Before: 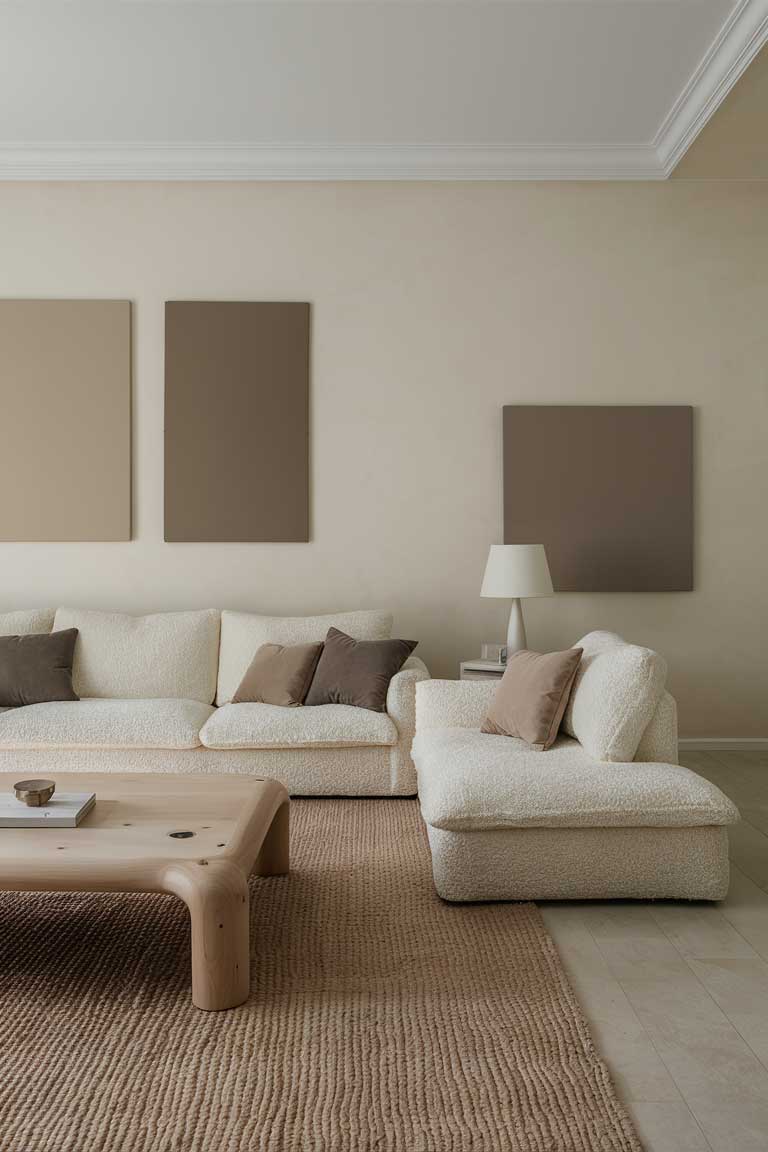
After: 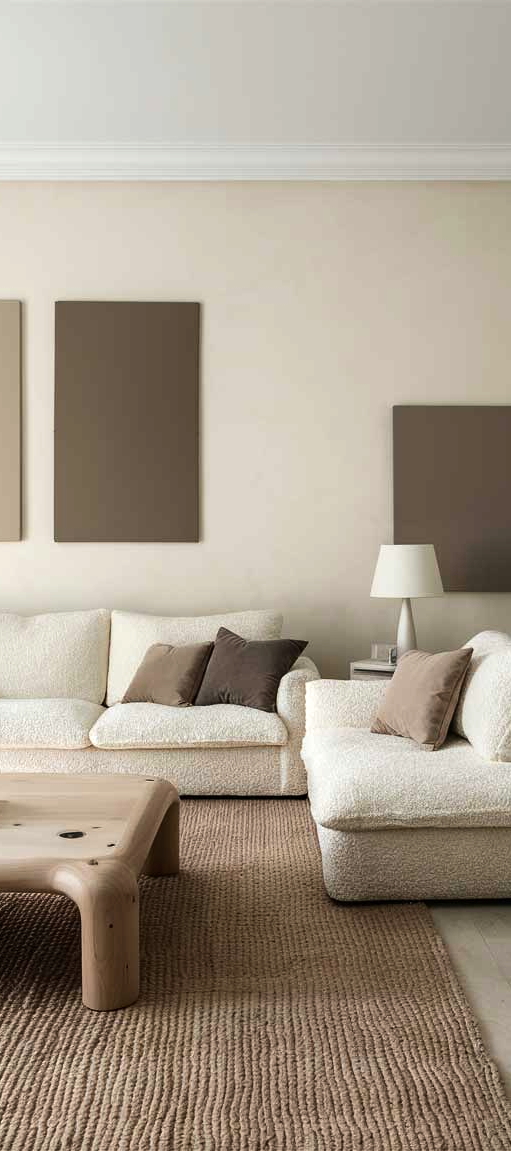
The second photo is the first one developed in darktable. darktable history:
crop and rotate: left 14.406%, right 18.99%
tone equalizer: -8 EV -0.713 EV, -7 EV -0.713 EV, -6 EV -0.613 EV, -5 EV -0.372 EV, -3 EV 0.367 EV, -2 EV 0.6 EV, -1 EV 0.68 EV, +0 EV 0.747 EV, edges refinement/feathering 500, mask exposure compensation -1.57 EV, preserve details no
